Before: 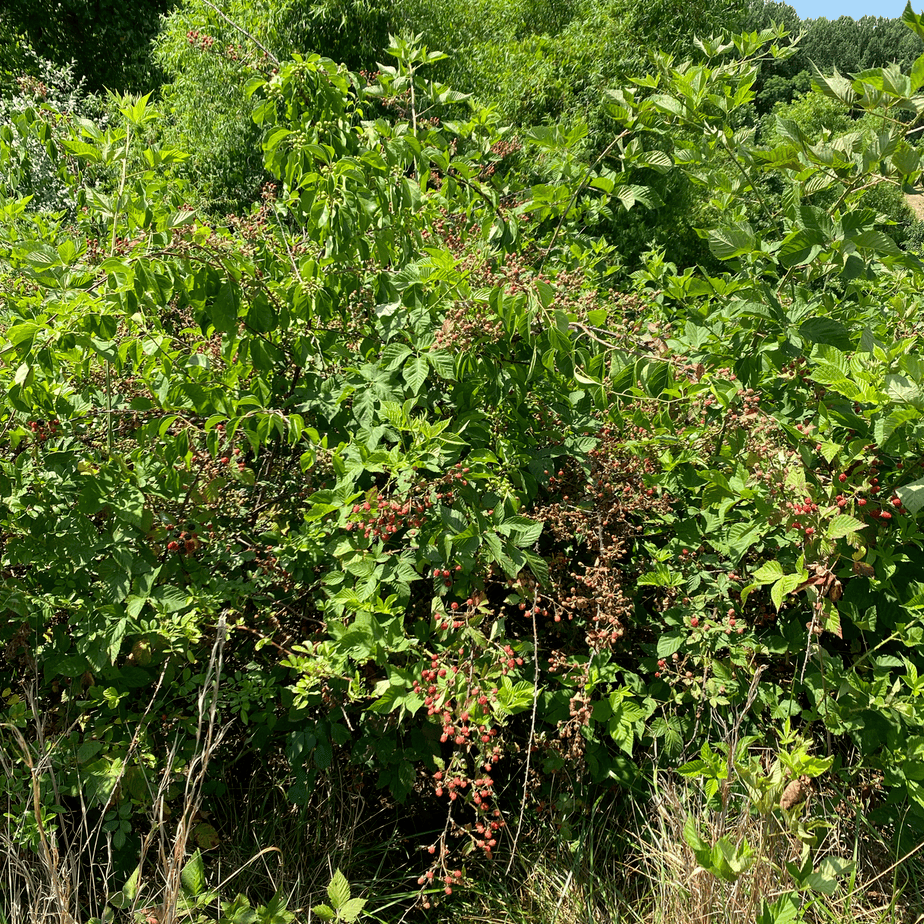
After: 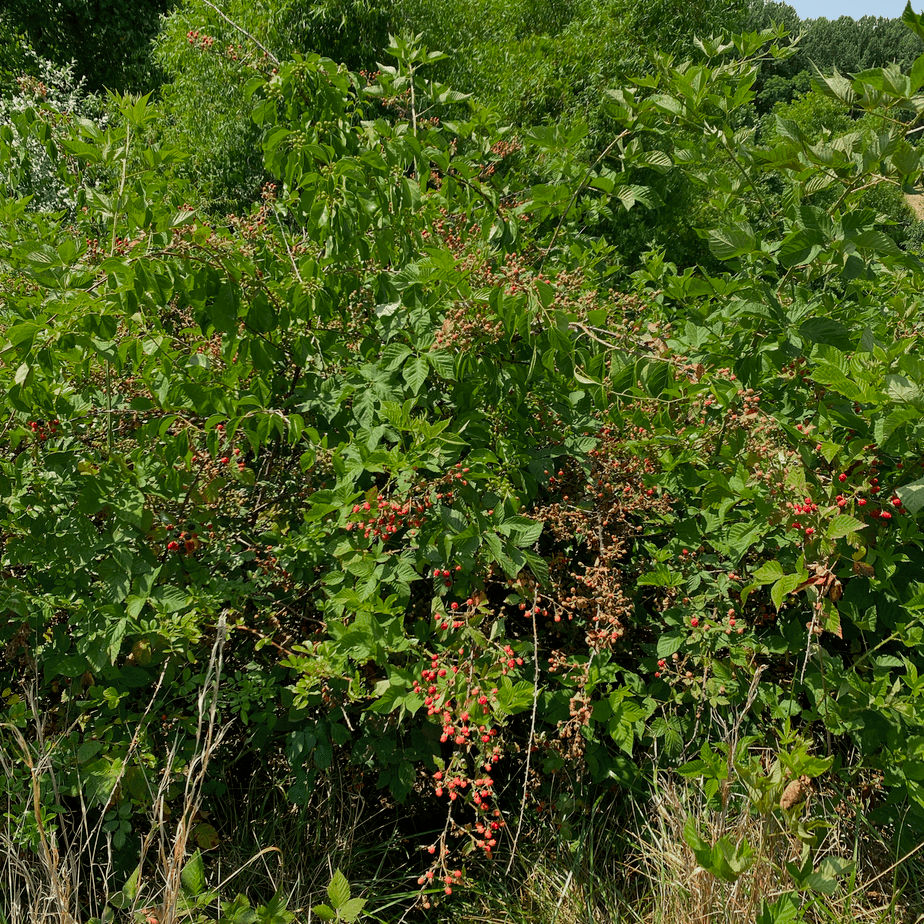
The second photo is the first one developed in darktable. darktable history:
shadows and highlights: soften with gaussian
color zones: curves: ch0 [(0, 0.48) (0.209, 0.398) (0.305, 0.332) (0.429, 0.493) (0.571, 0.5) (0.714, 0.5) (0.857, 0.5) (1, 0.48)]; ch1 [(0, 0.633) (0.143, 0.586) (0.286, 0.489) (0.429, 0.448) (0.571, 0.31) (0.714, 0.335) (0.857, 0.492) (1, 0.633)]; ch2 [(0, 0.448) (0.143, 0.498) (0.286, 0.5) (0.429, 0.5) (0.571, 0.5) (0.714, 0.5) (0.857, 0.5) (1, 0.448)]
